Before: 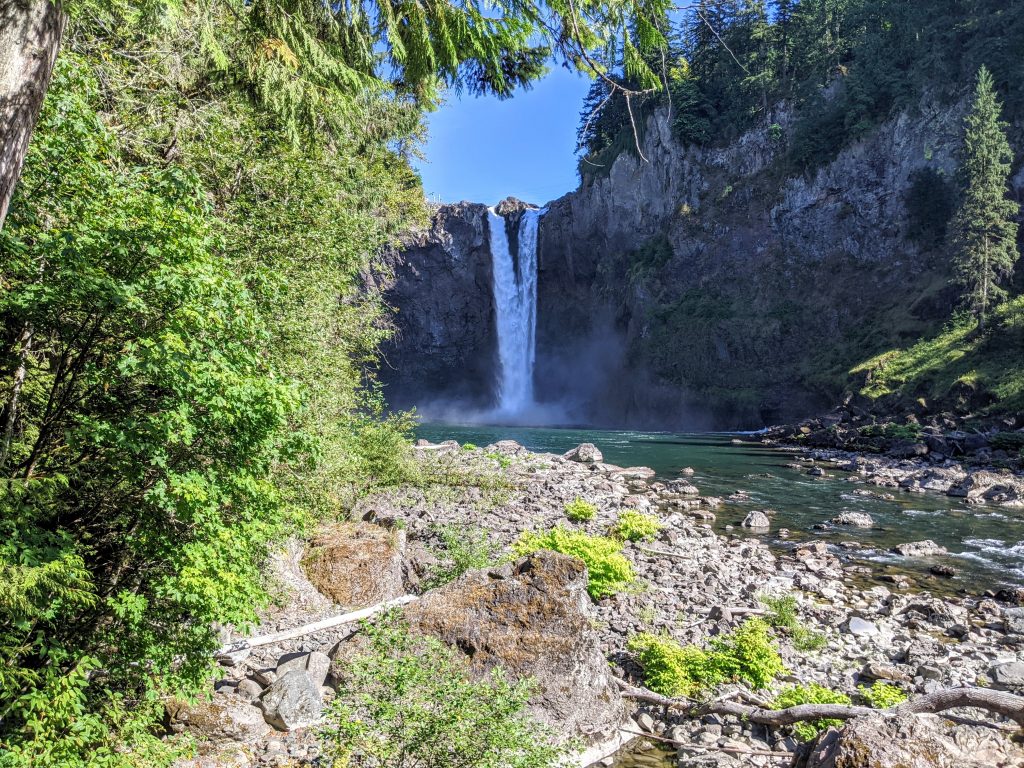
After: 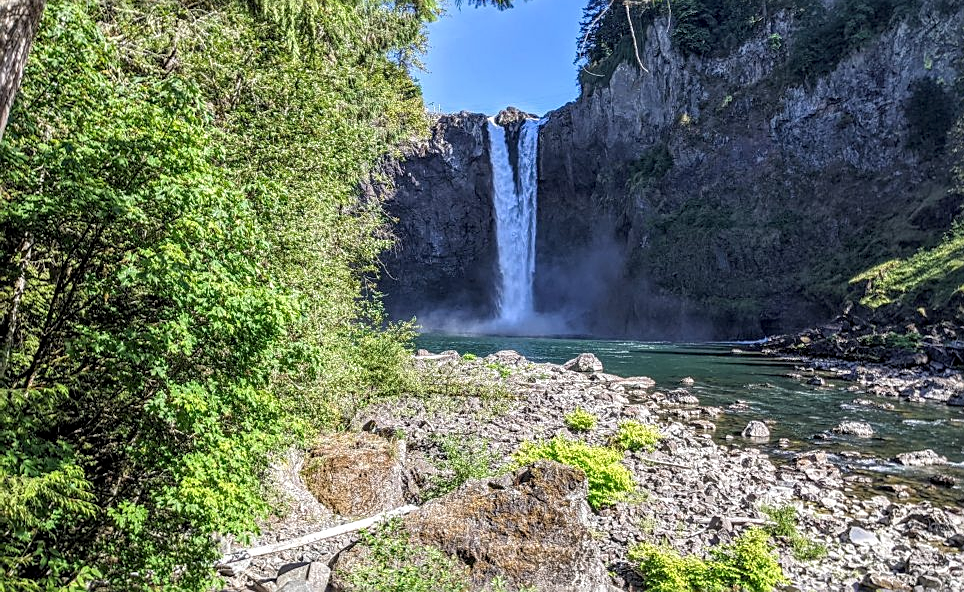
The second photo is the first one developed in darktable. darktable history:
sharpen: on, module defaults
local contrast: on, module defaults
crop and rotate: angle 0.049°, top 11.782%, right 5.658%, bottom 11.044%
